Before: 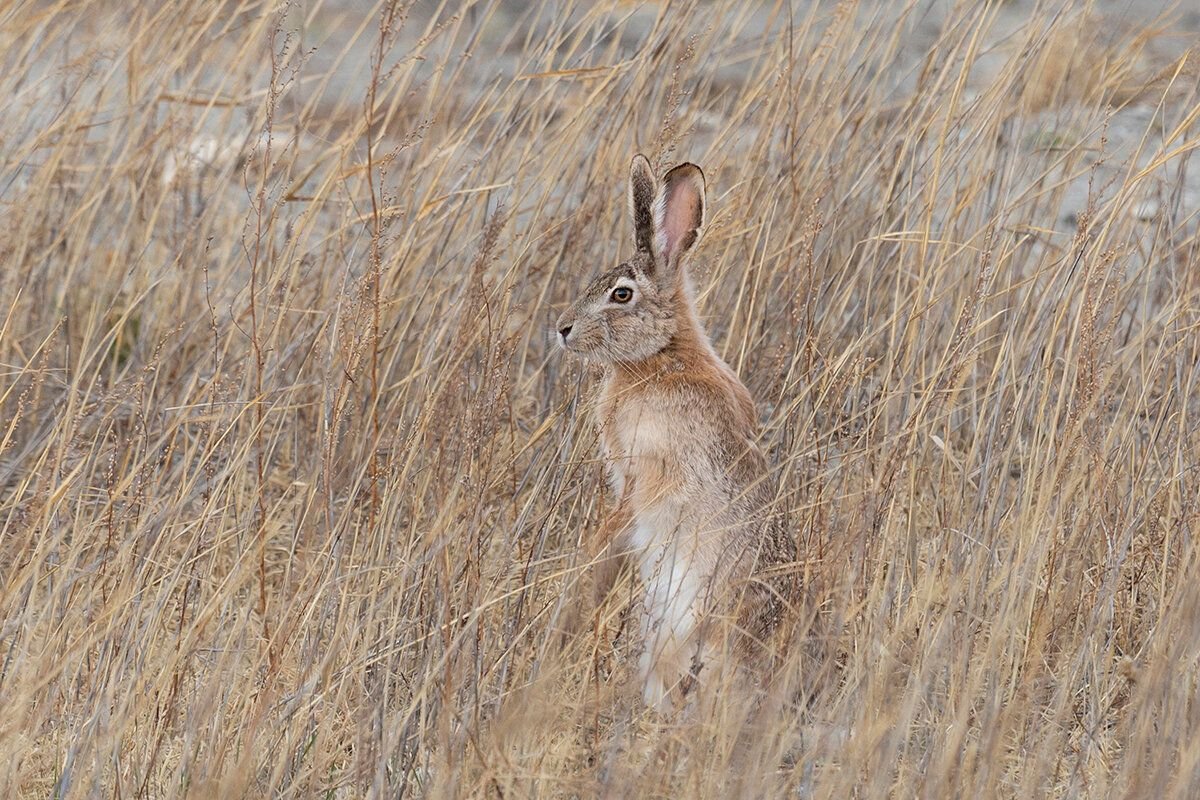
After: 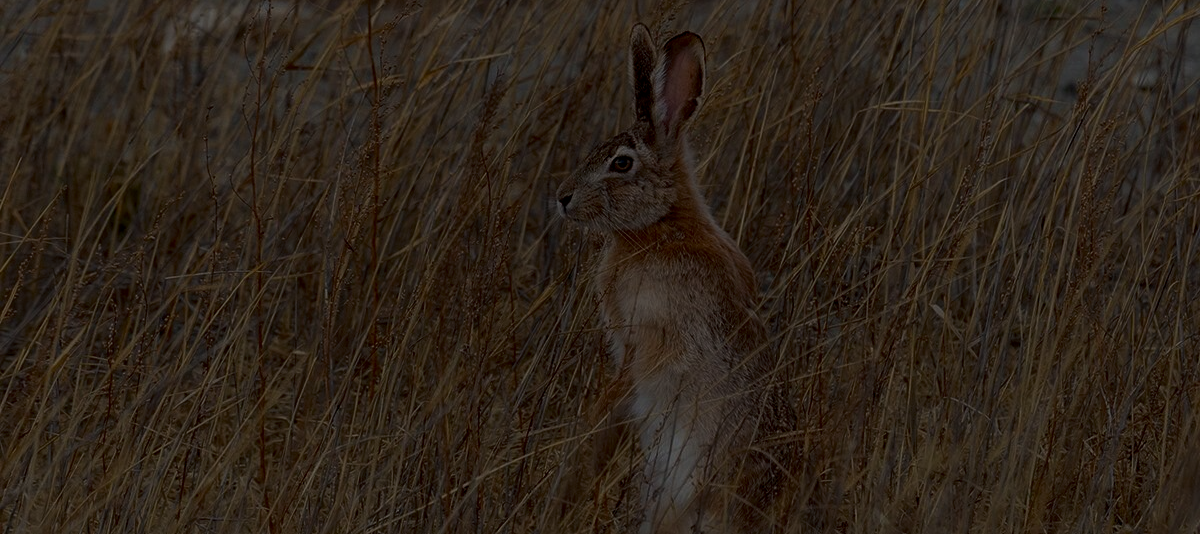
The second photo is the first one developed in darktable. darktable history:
local contrast: on, module defaults
exposure: exposure -2.382 EV, compensate exposure bias true, compensate highlight preservation false
crop: top 16.377%, bottom 16.77%
contrast brightness saturation: contrast 0.125, brightness -0.22, saturation 0.149
levels: levels [0, 0.48, 0.961]
